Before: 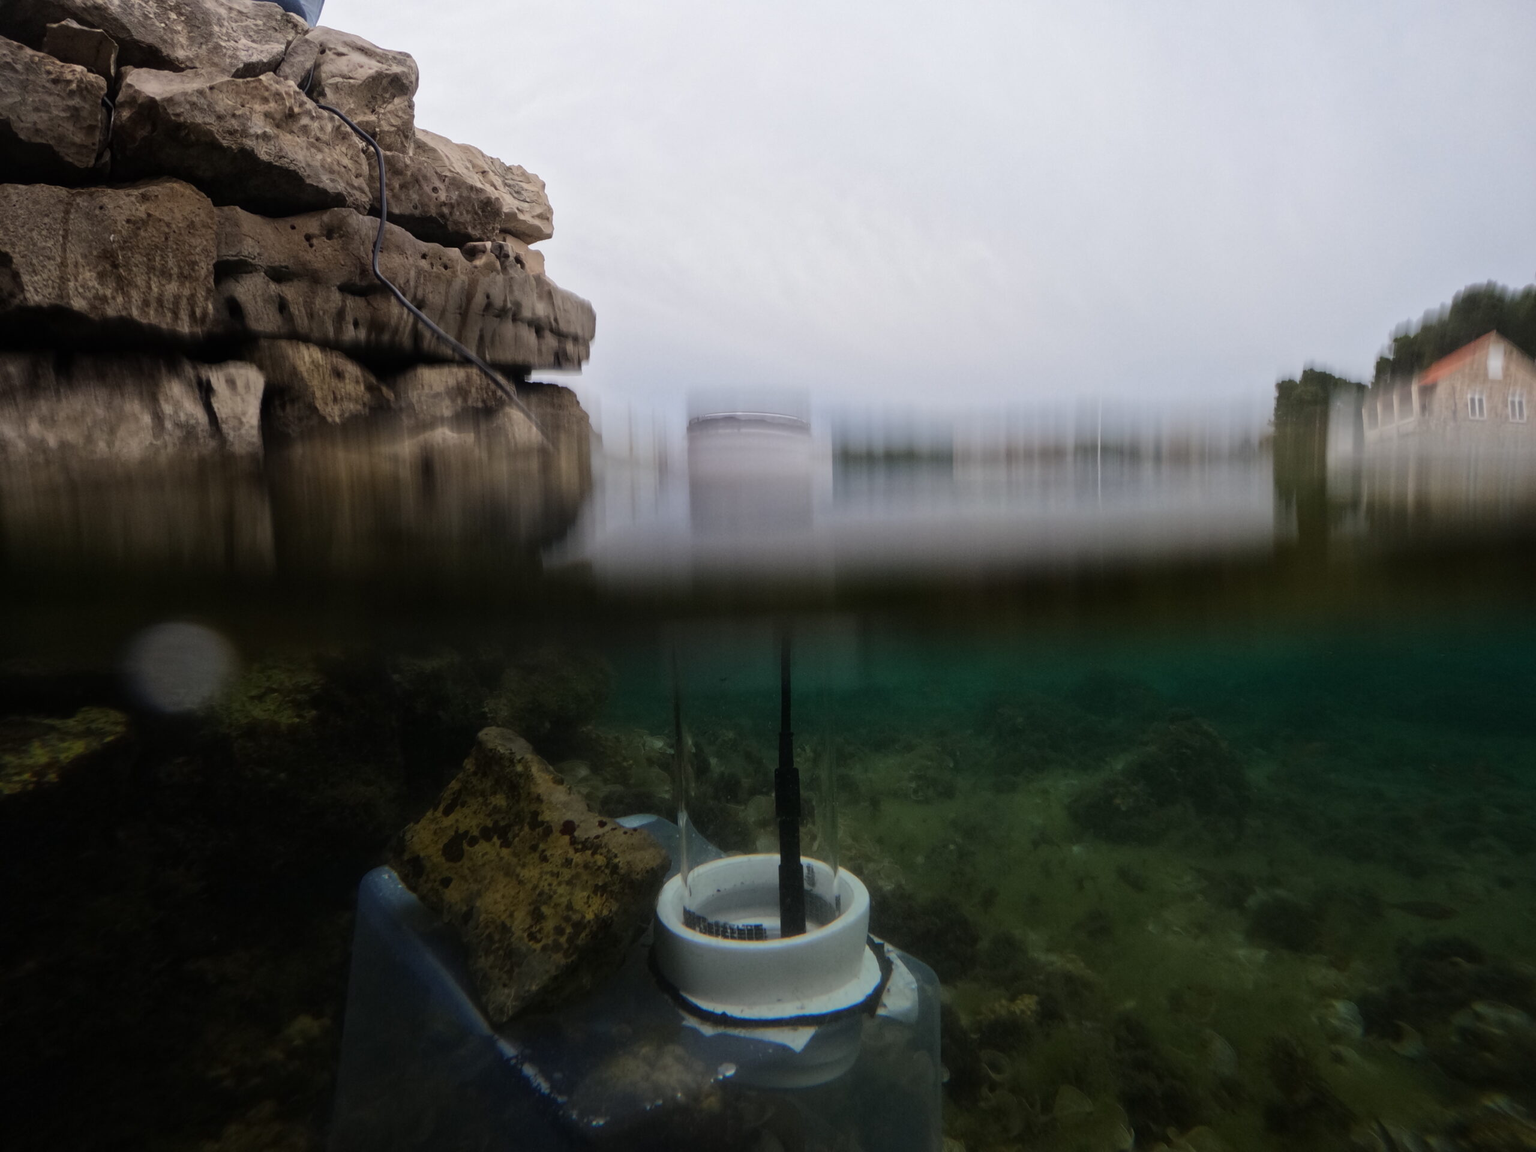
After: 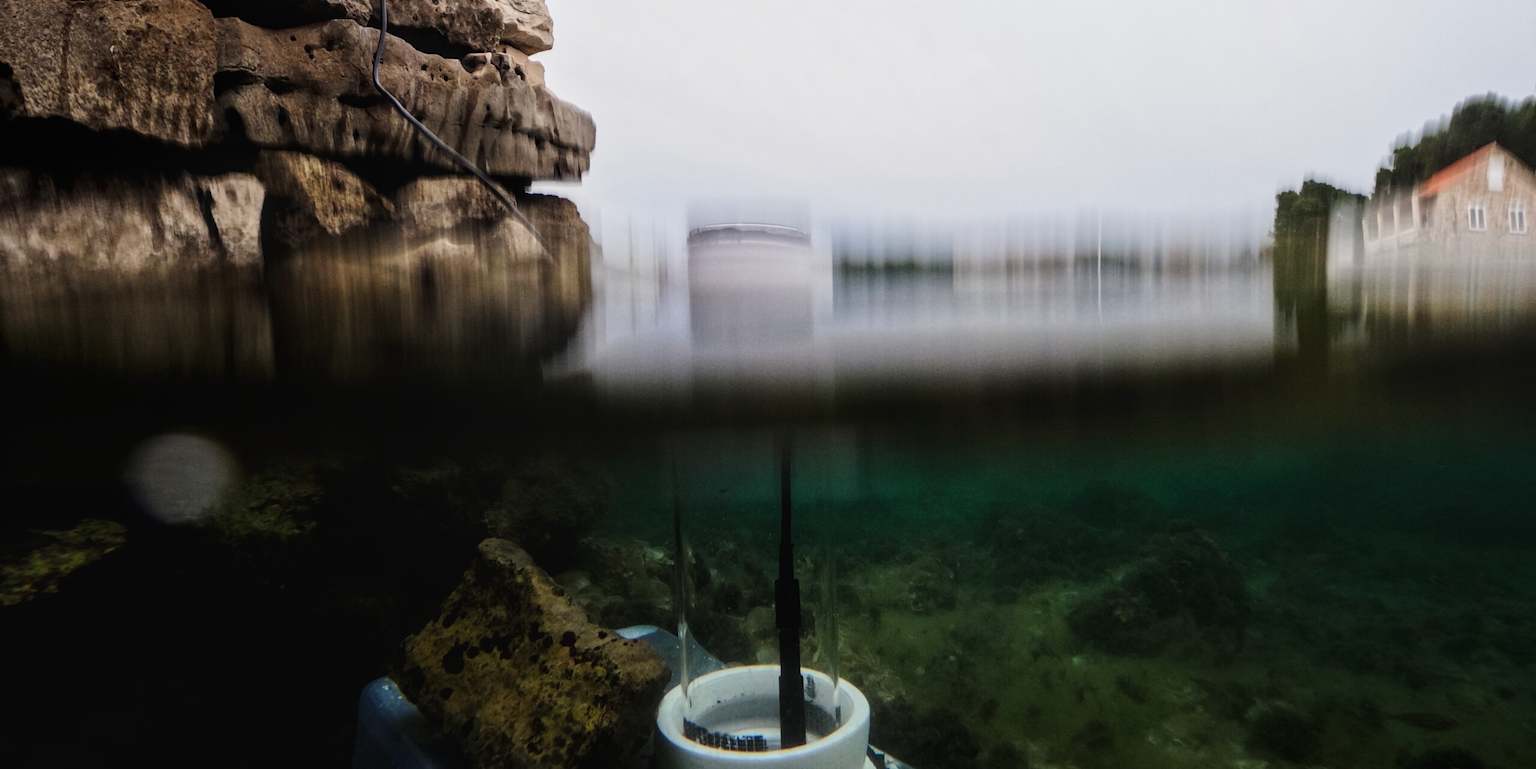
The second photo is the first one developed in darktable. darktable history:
local contrast: on, module defaults
crop: top 16.45%, bottom 16.758%
tone equalizer: edges refinement/feathering 500, mask exposure compensation -1.57 EV, preserve details no
tone curve: curves: ch0 [(0, 0.026) (0.058, 0.036) (0.246, 0.214) (0.437, 0.498) (0.55, 0.644) (0.657, 0.767) (0.822, 0.9) (1, 0.961)]; ch1 [(0, 0) (0.346, 0.307) (0.408, 0.369) (0.453, 0.457) (0.476, 0.489) (0.502, 0.498) (0.521, 0.515) (0.537, 0.531) (0.612, 0.641) (0.676, 0.728) (1, 1)]; ch2 [(0, 0) (0.346, 0.34) (0.434, 0.46) (0.485, 0.494) (0.5, 0.494) (0.511, 0.508) (0.537, 0.564) (0.579, 0.599) (0.663, 0.67) (1, 1)], preserve colors none
